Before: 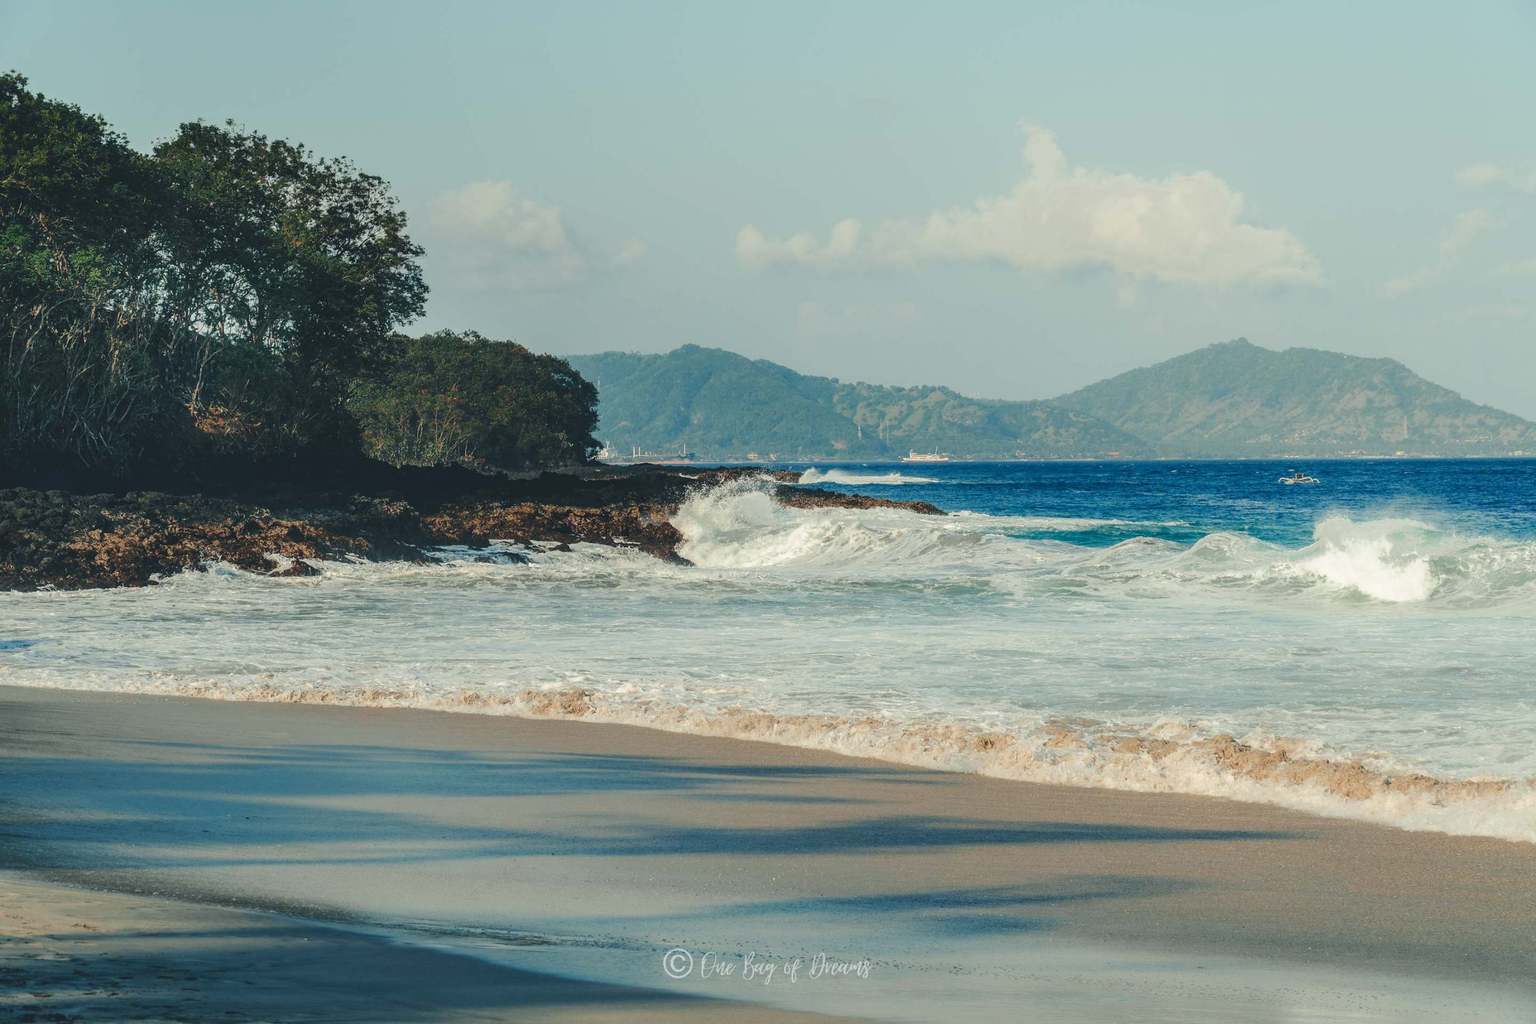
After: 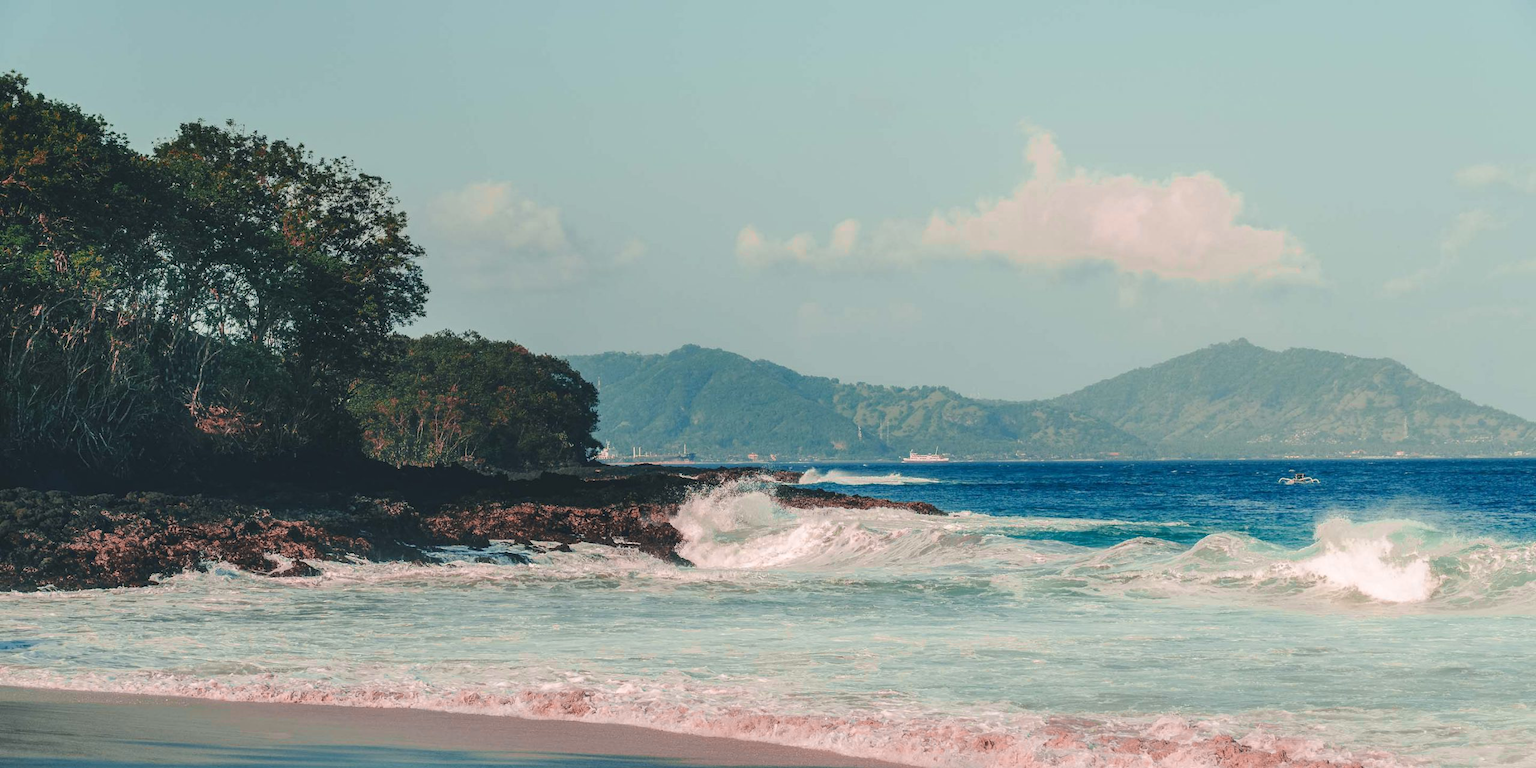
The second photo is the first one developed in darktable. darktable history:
crop: bottom 24.988%
white balance: emerald 1
color zones: curves: ch2 [(0, 0.5) (0.084, 0.497) (0.323, 0.335) (0.4, 0.497) (1, 0.5)], process mode strong
